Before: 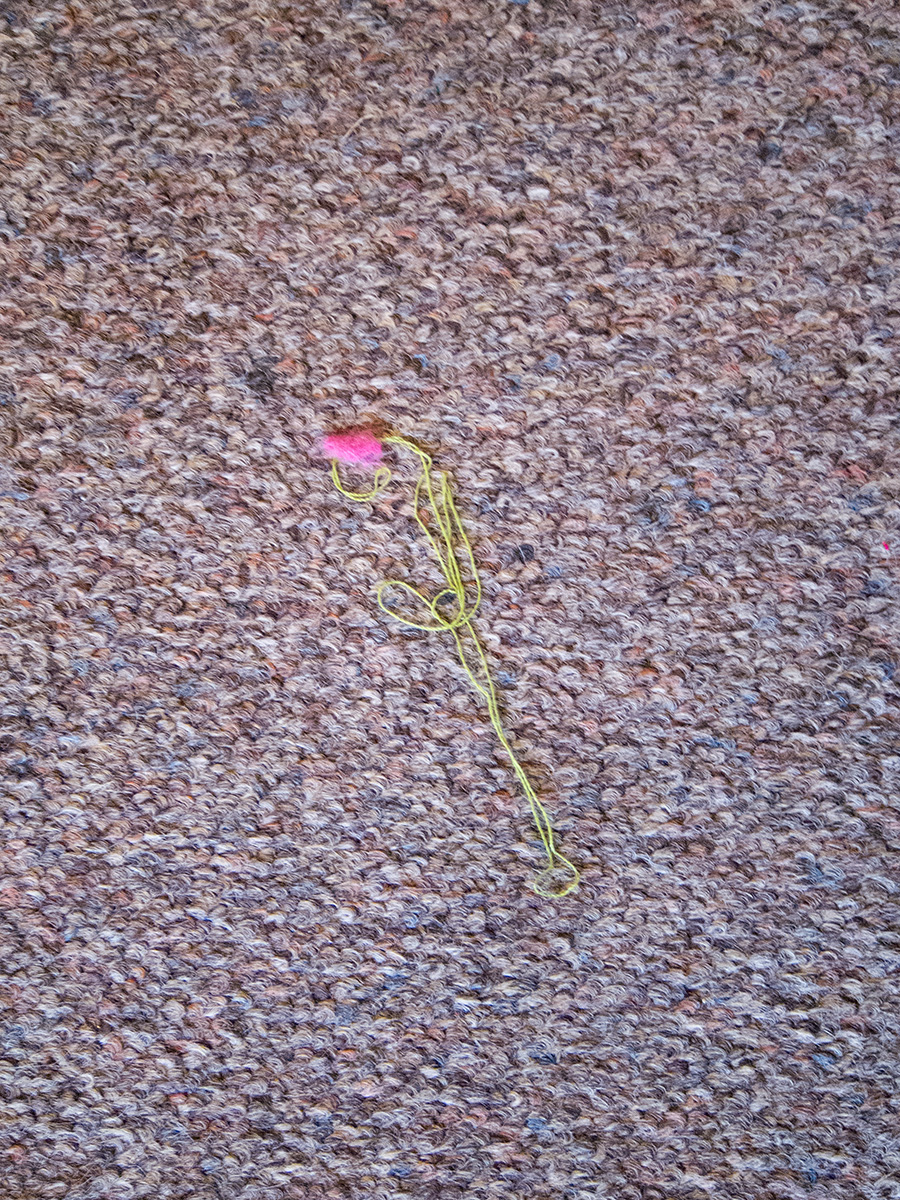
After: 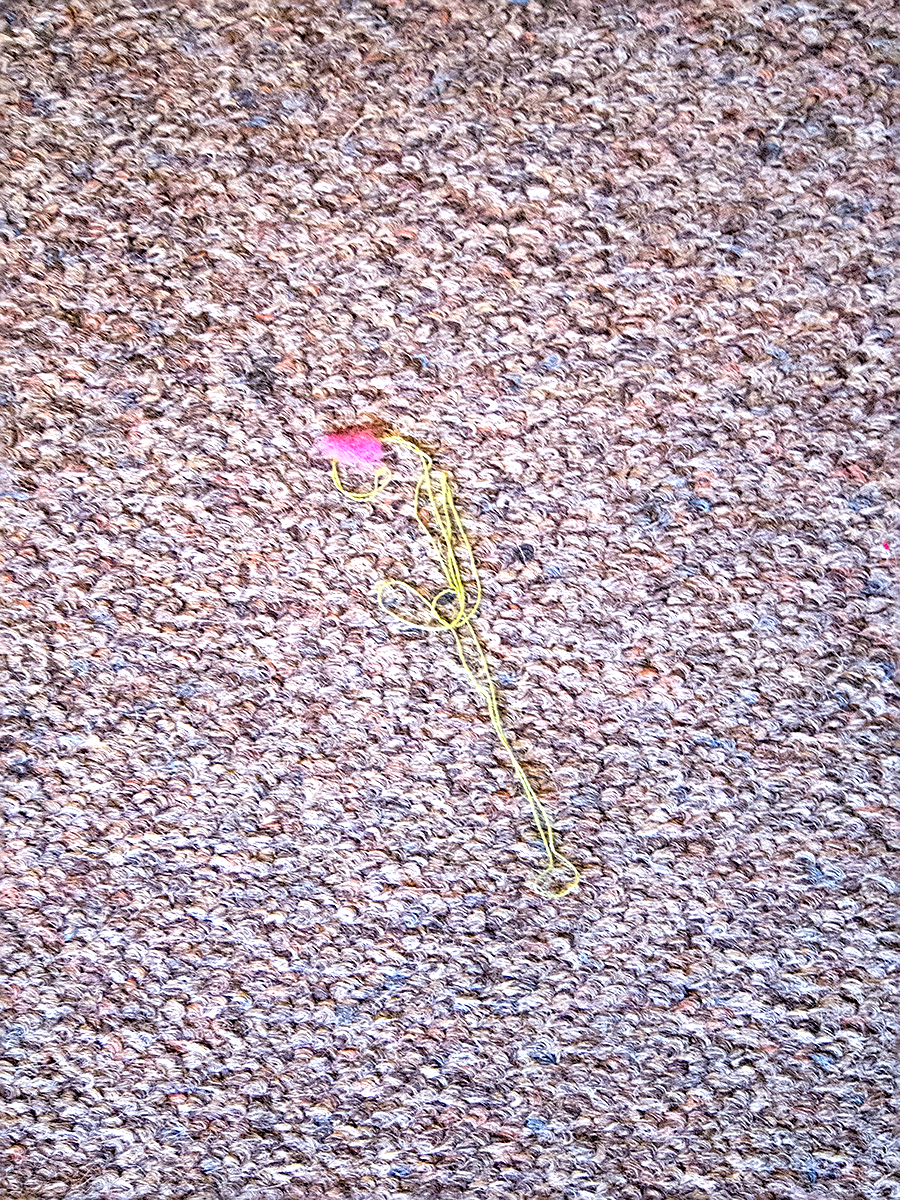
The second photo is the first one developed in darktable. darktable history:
tone equalizer: -8 EV -0.731 EV, -7 EV -0.681 EV, -6 EV -0.574 EV, -5 EV -0.419 EV, -3 EV 0.375 EV, -2 EV 0.6 EV, -1 EV 0.683 EV, +0 EV 0.729 EV
color correction: highlights a* -0.131, highlights b* 0.143
exposure: black level correction 0.009, exposure 0.118 EV, compensate highlight preservation false
sharpen: on, module defaults
